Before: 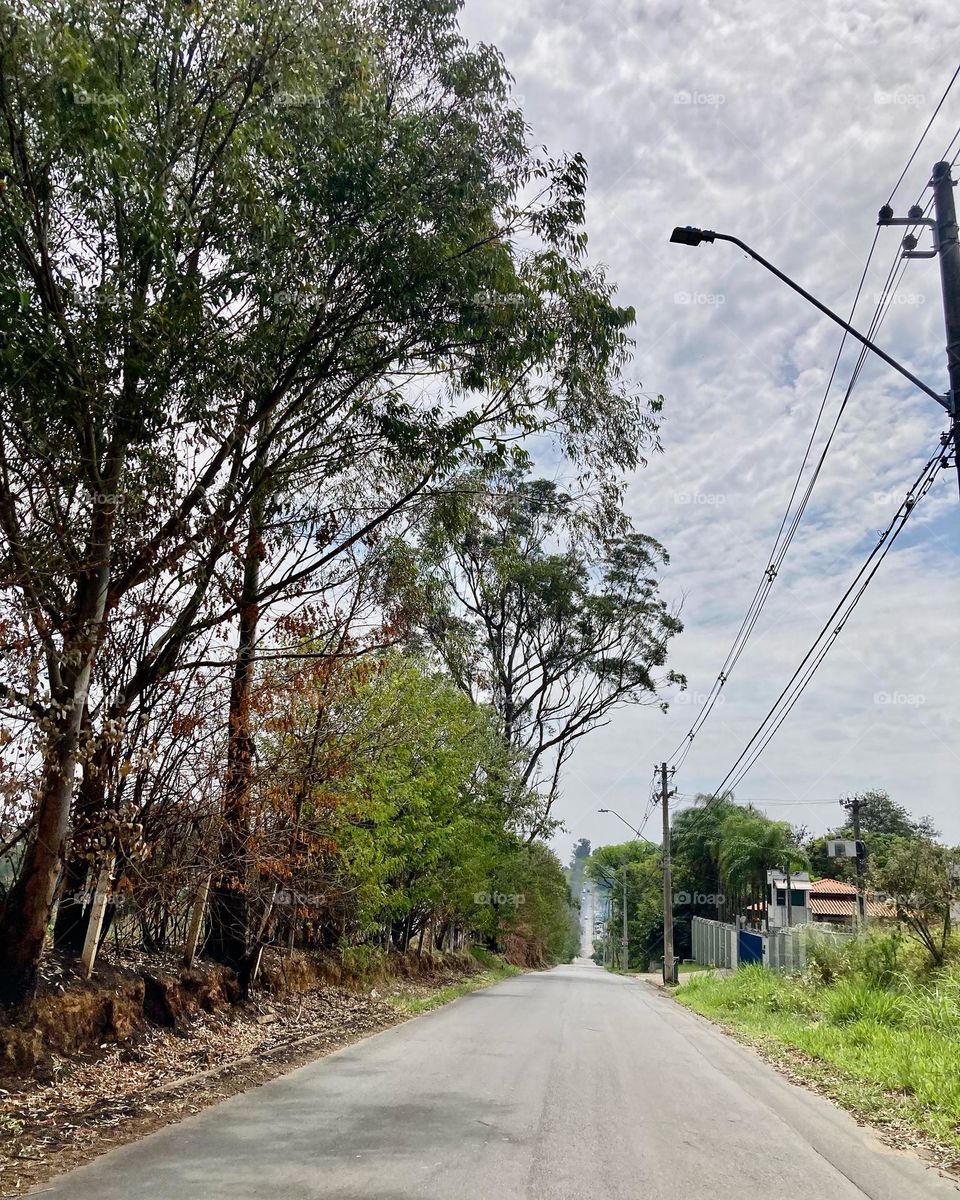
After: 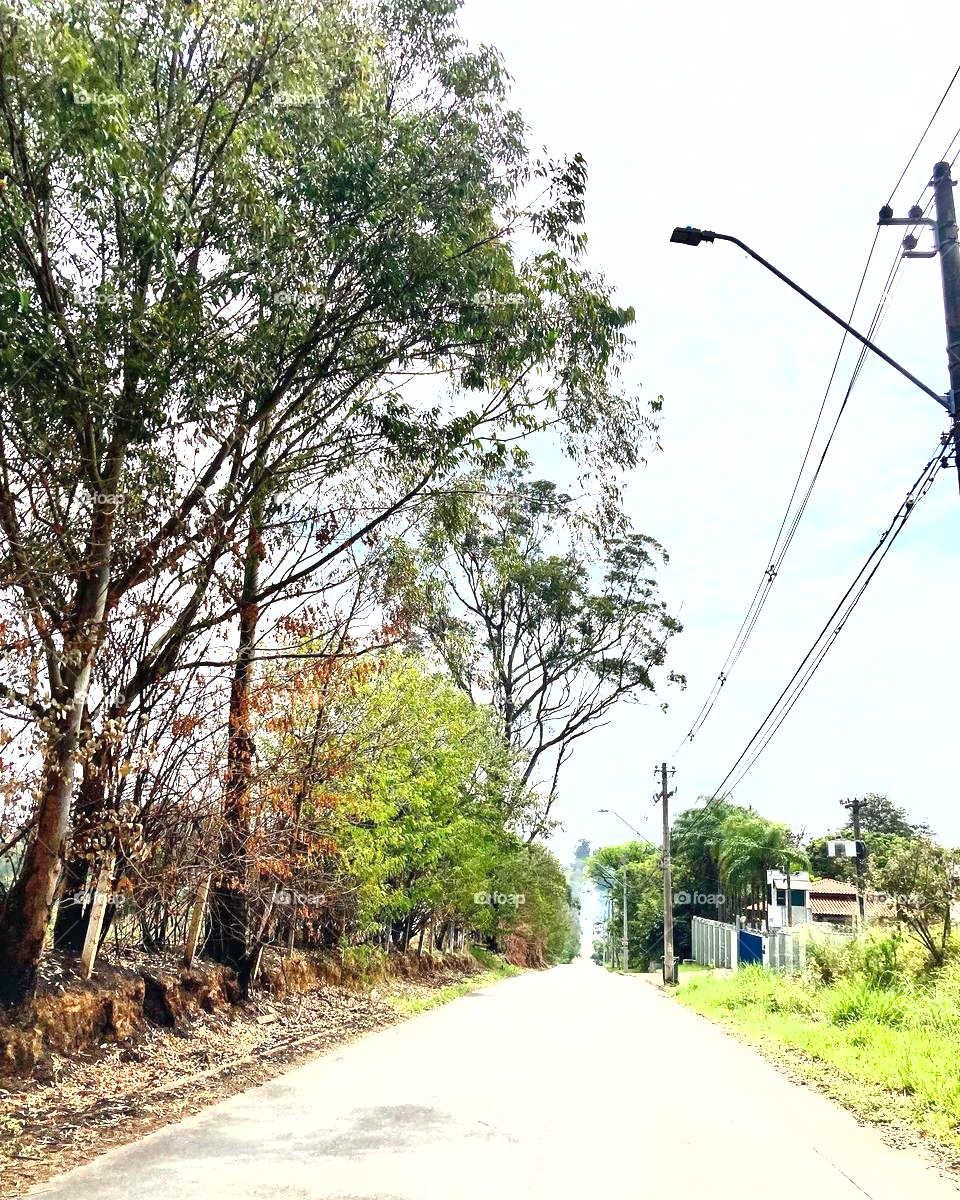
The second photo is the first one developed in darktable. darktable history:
shadows and highlights: radius 125.46, shadows 30.51, highlights -30.51, low approximation 0.01, soften with gaussian
exposure: black level correction 0, exposure 1.675 EV, compensate exposure bias true, compensate highlight preservation false
tone equalizer: -7 EV 0.13 EV, smoothing diameter 25%, edges refinement/feathering 10, preserve details guided filter
